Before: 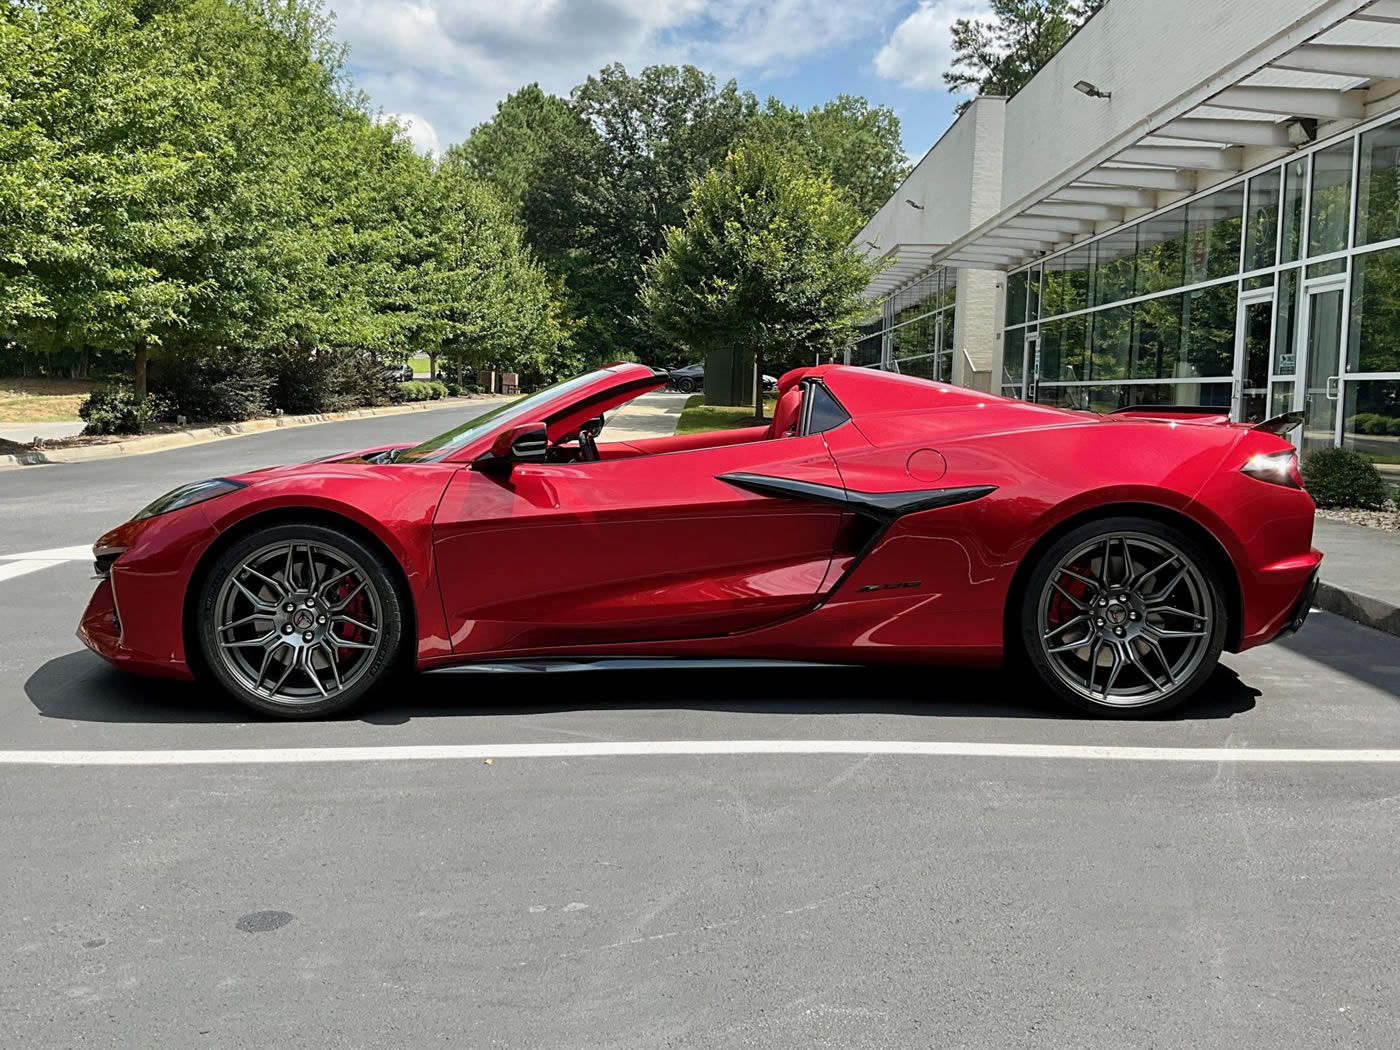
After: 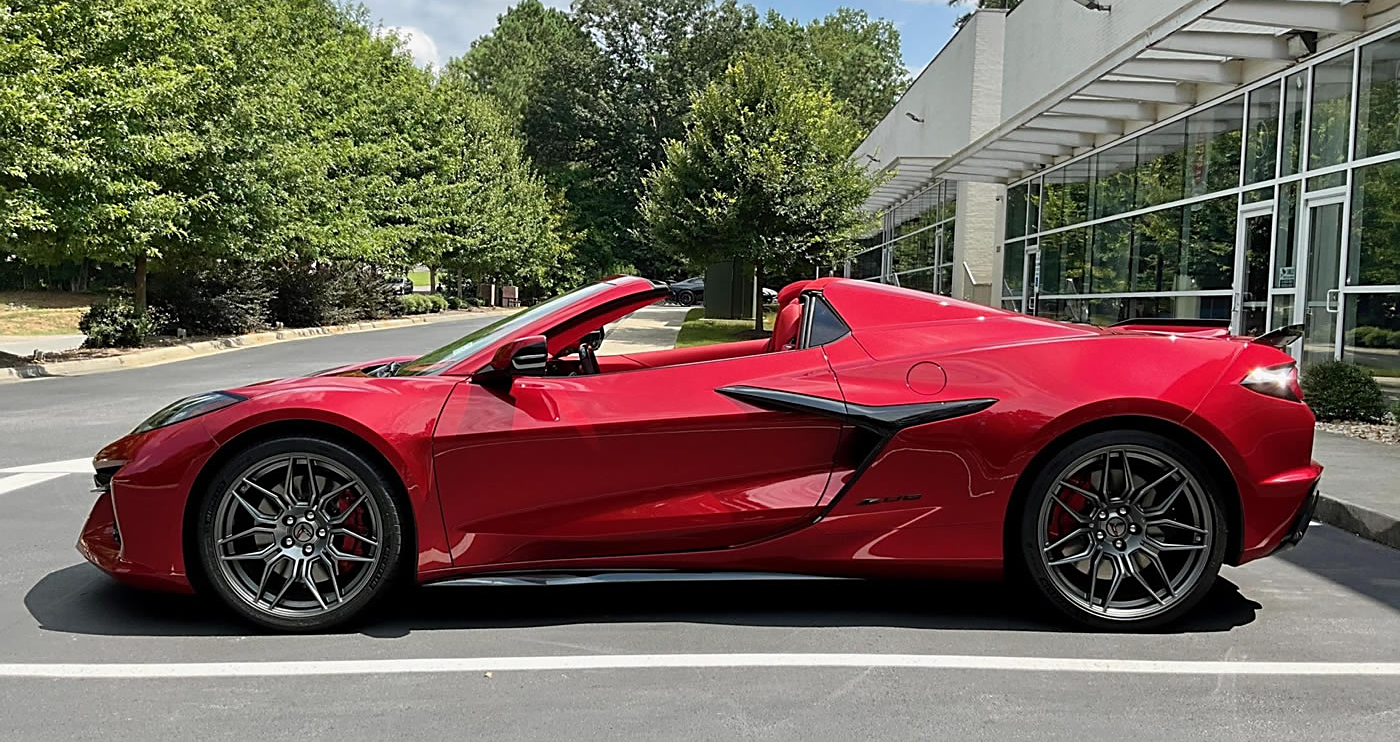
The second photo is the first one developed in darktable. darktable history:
sharpen: radius 1.864, amount 0.398, threshold 1.271
crop and rotate: top 8.293%, bottom 20.996%
